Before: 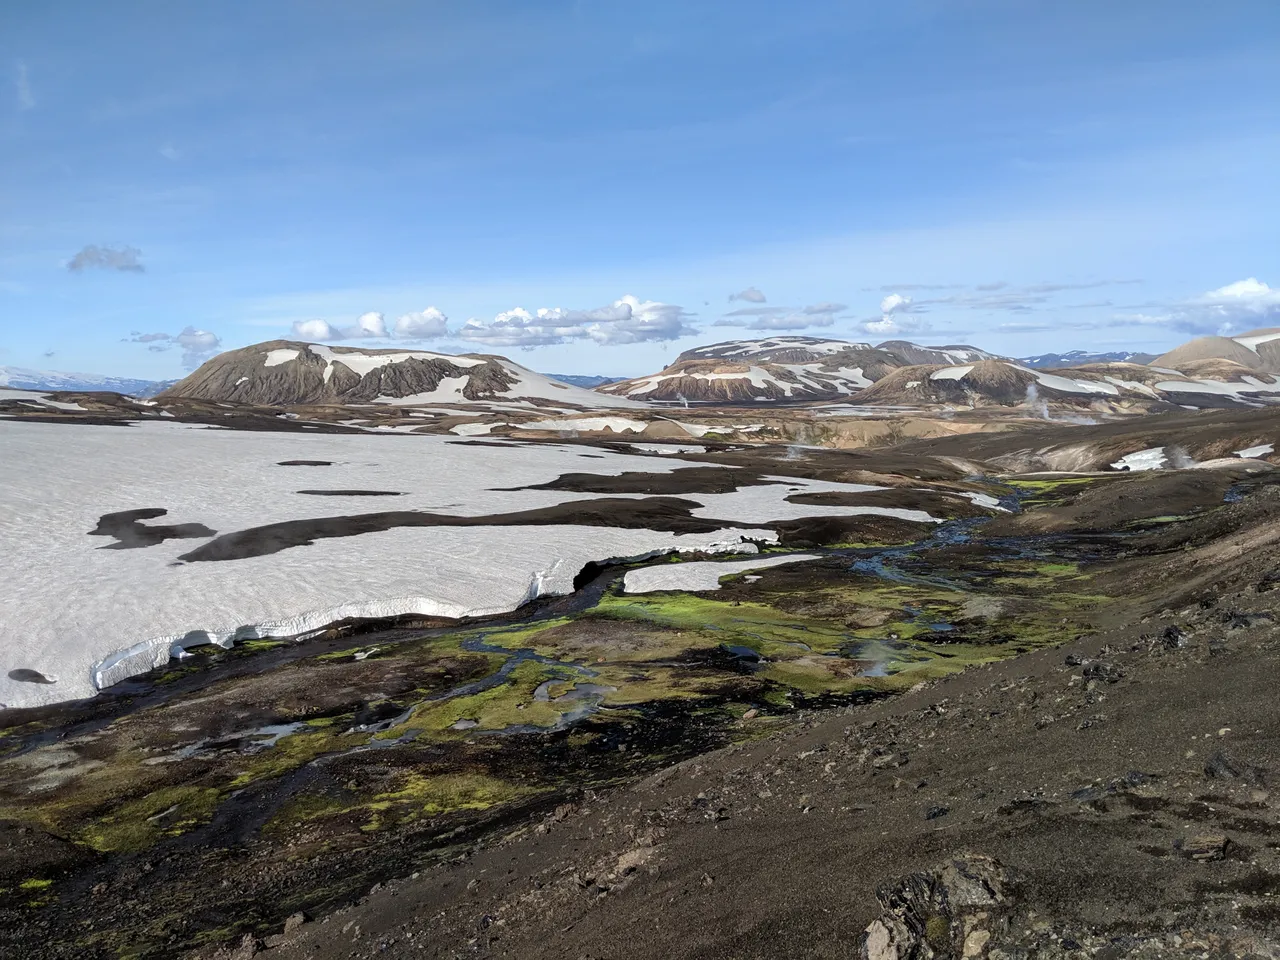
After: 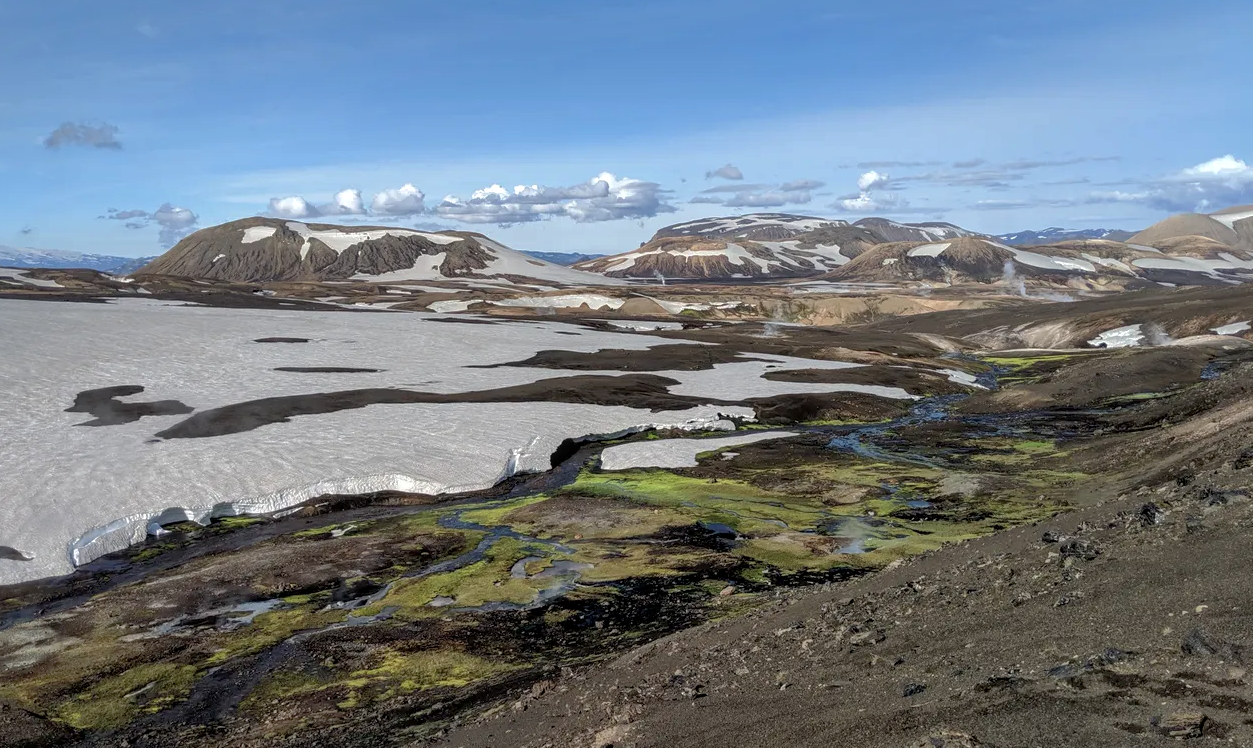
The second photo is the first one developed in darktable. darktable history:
local contrast: on, module defaults
shadows and highlights: highlights -60
crop and rotate: left 1.814%, top 12.818%, right 0.25%, bottom 9.225%
